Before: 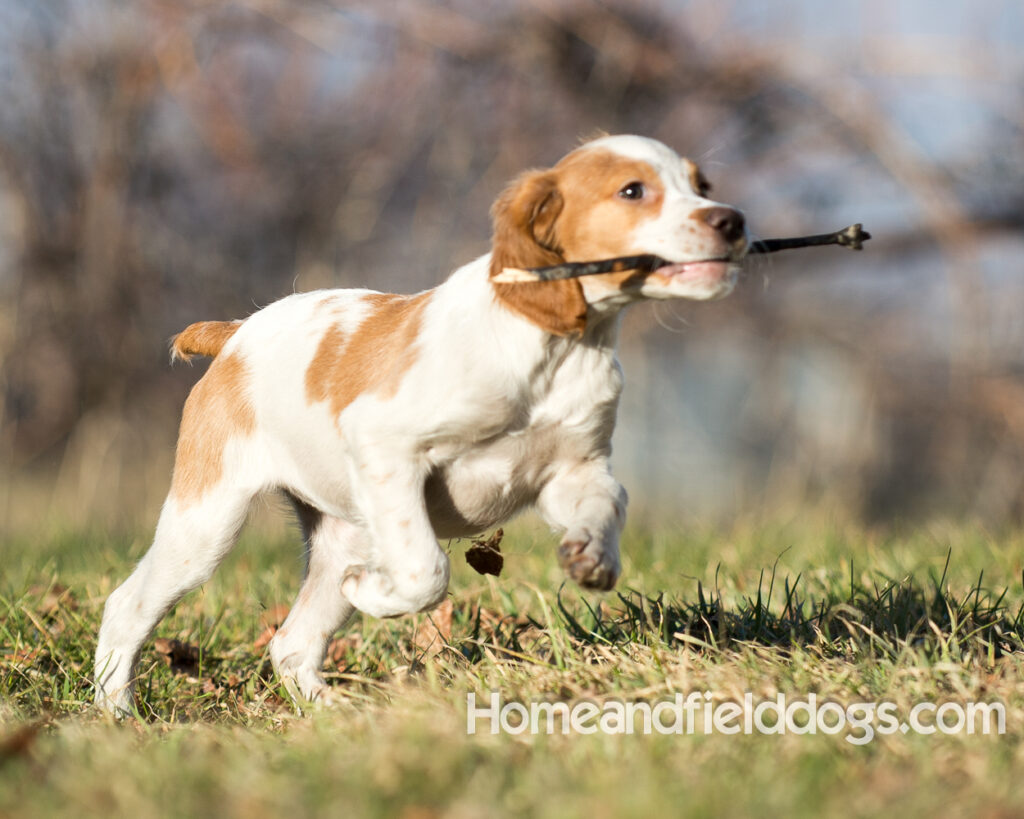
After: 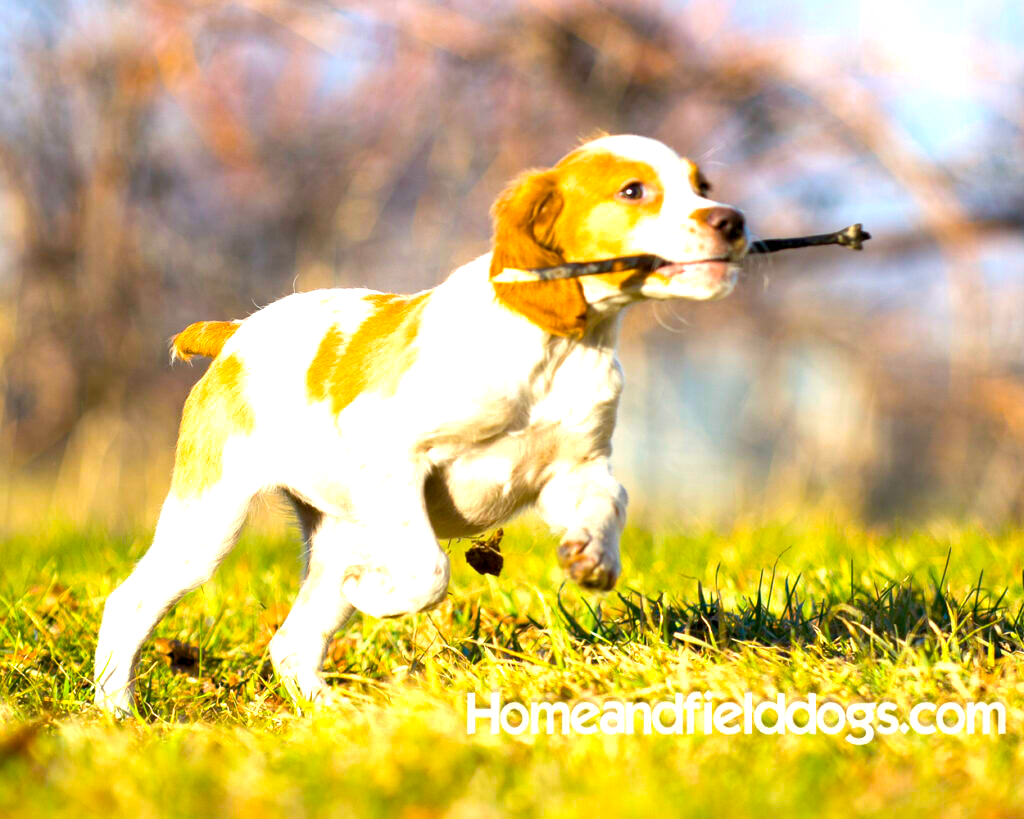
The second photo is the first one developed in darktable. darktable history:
exposure: exposure 1 EV, compensate highlight preservation false
color balance rgb: highlights gain › chroma 0.28%, highlights gain › hue 331.26°, global offset › luminance -0.483%, linear chroma grading › global chroma 7.786%, perceptual saturation grading › global saturation 30.343%, global vibrance 45.41%
tone equalizer: -7 EV 0.102 EV, edges refinement/feathering 500, mask exposure compensation -1.57 EV, preserve details no
